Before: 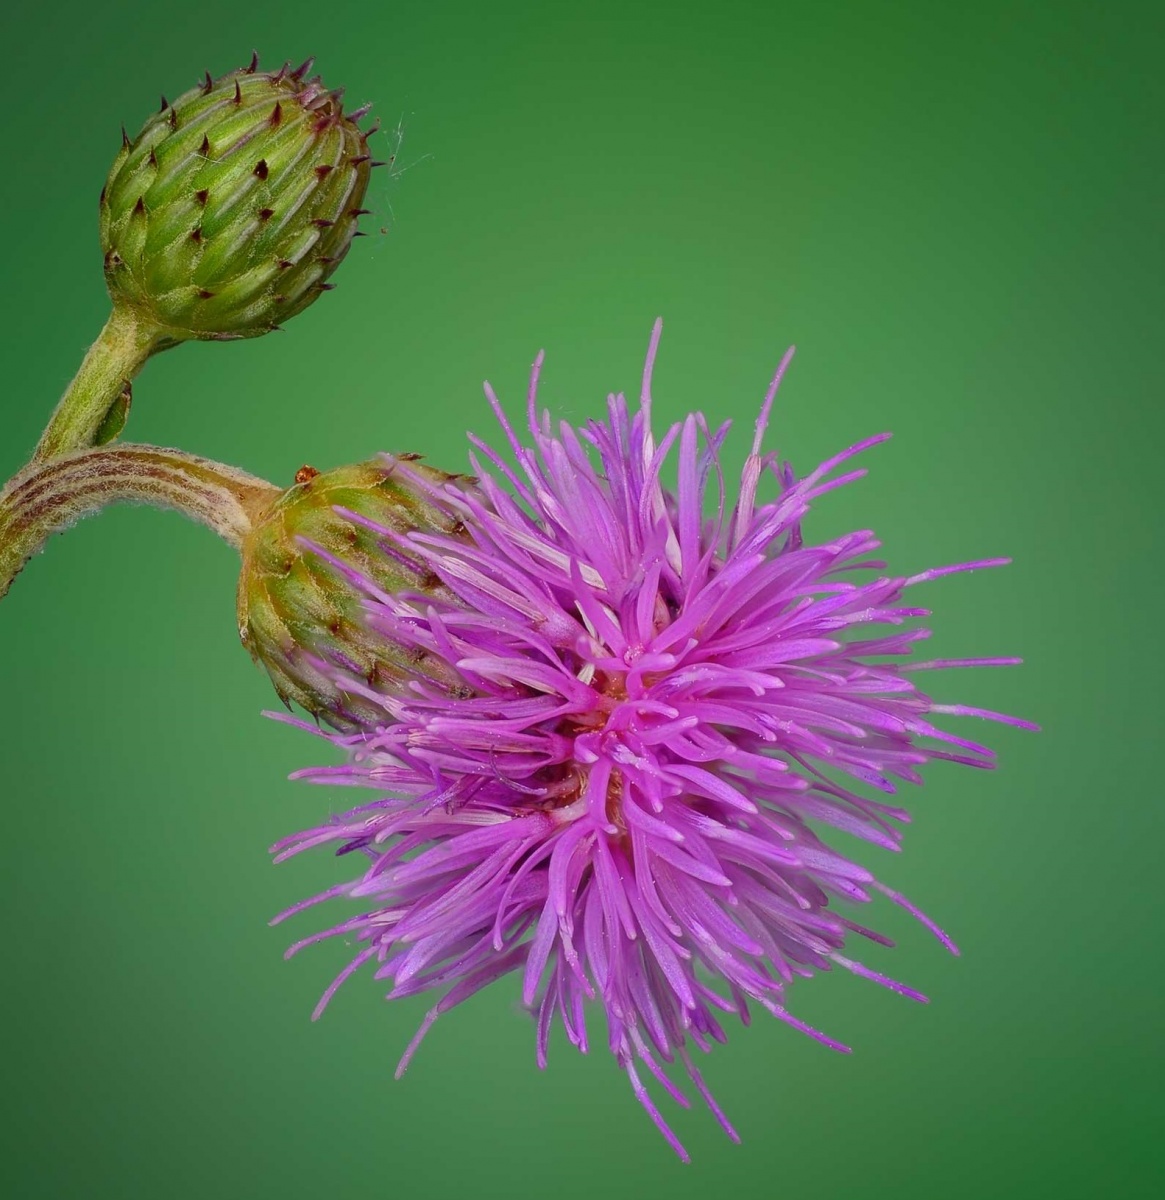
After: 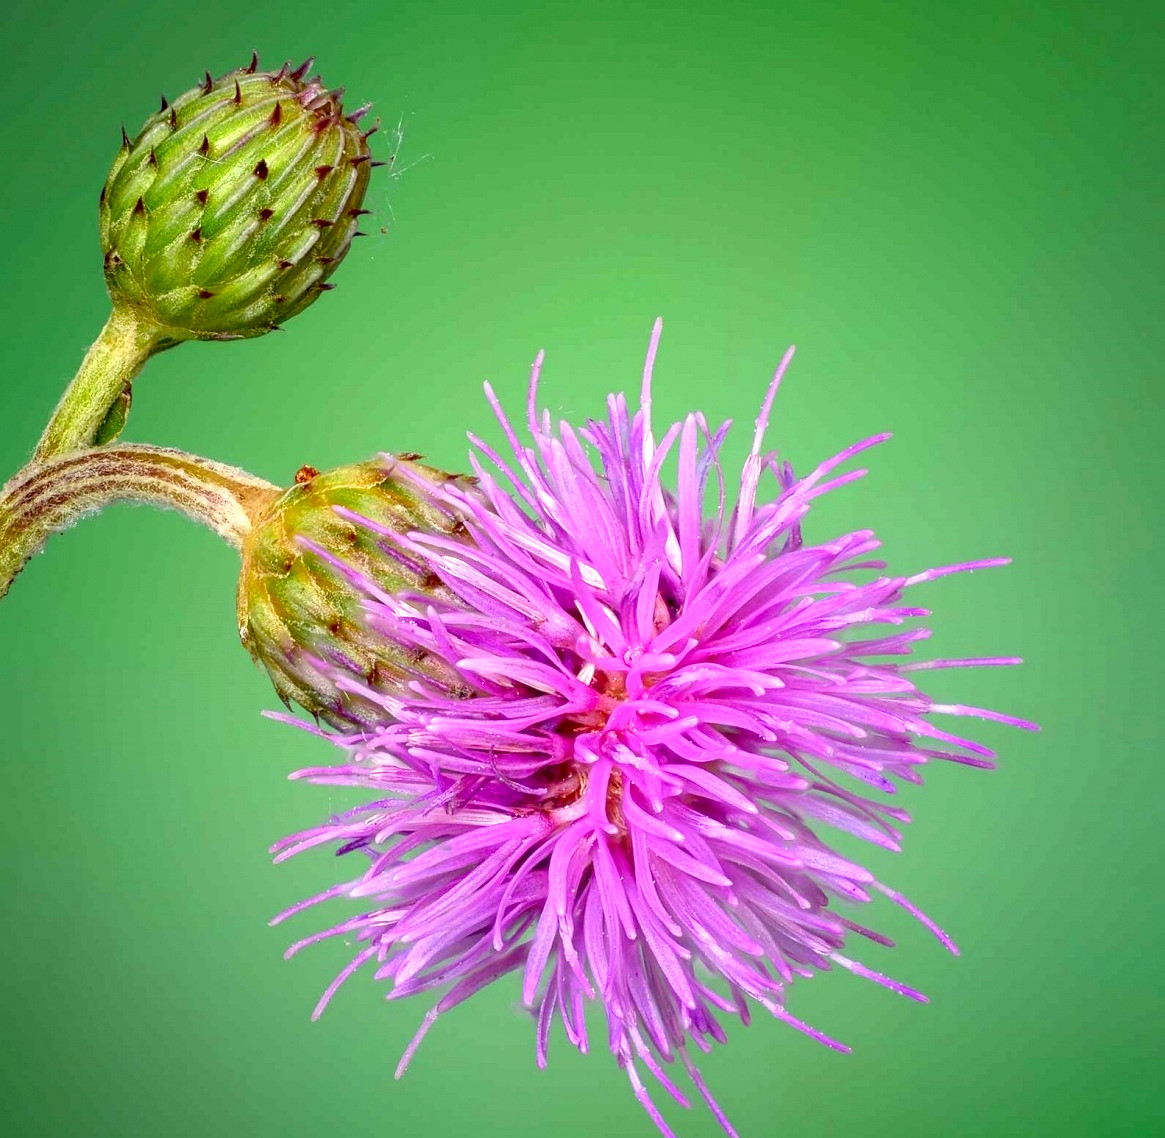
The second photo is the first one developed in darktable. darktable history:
exposure: black level correction 0.008, exposure 0.979 EV, compensate highlight preservation false
local contrast: on, module defaults
crop and rotate: top 0%, bottom 5.097%
